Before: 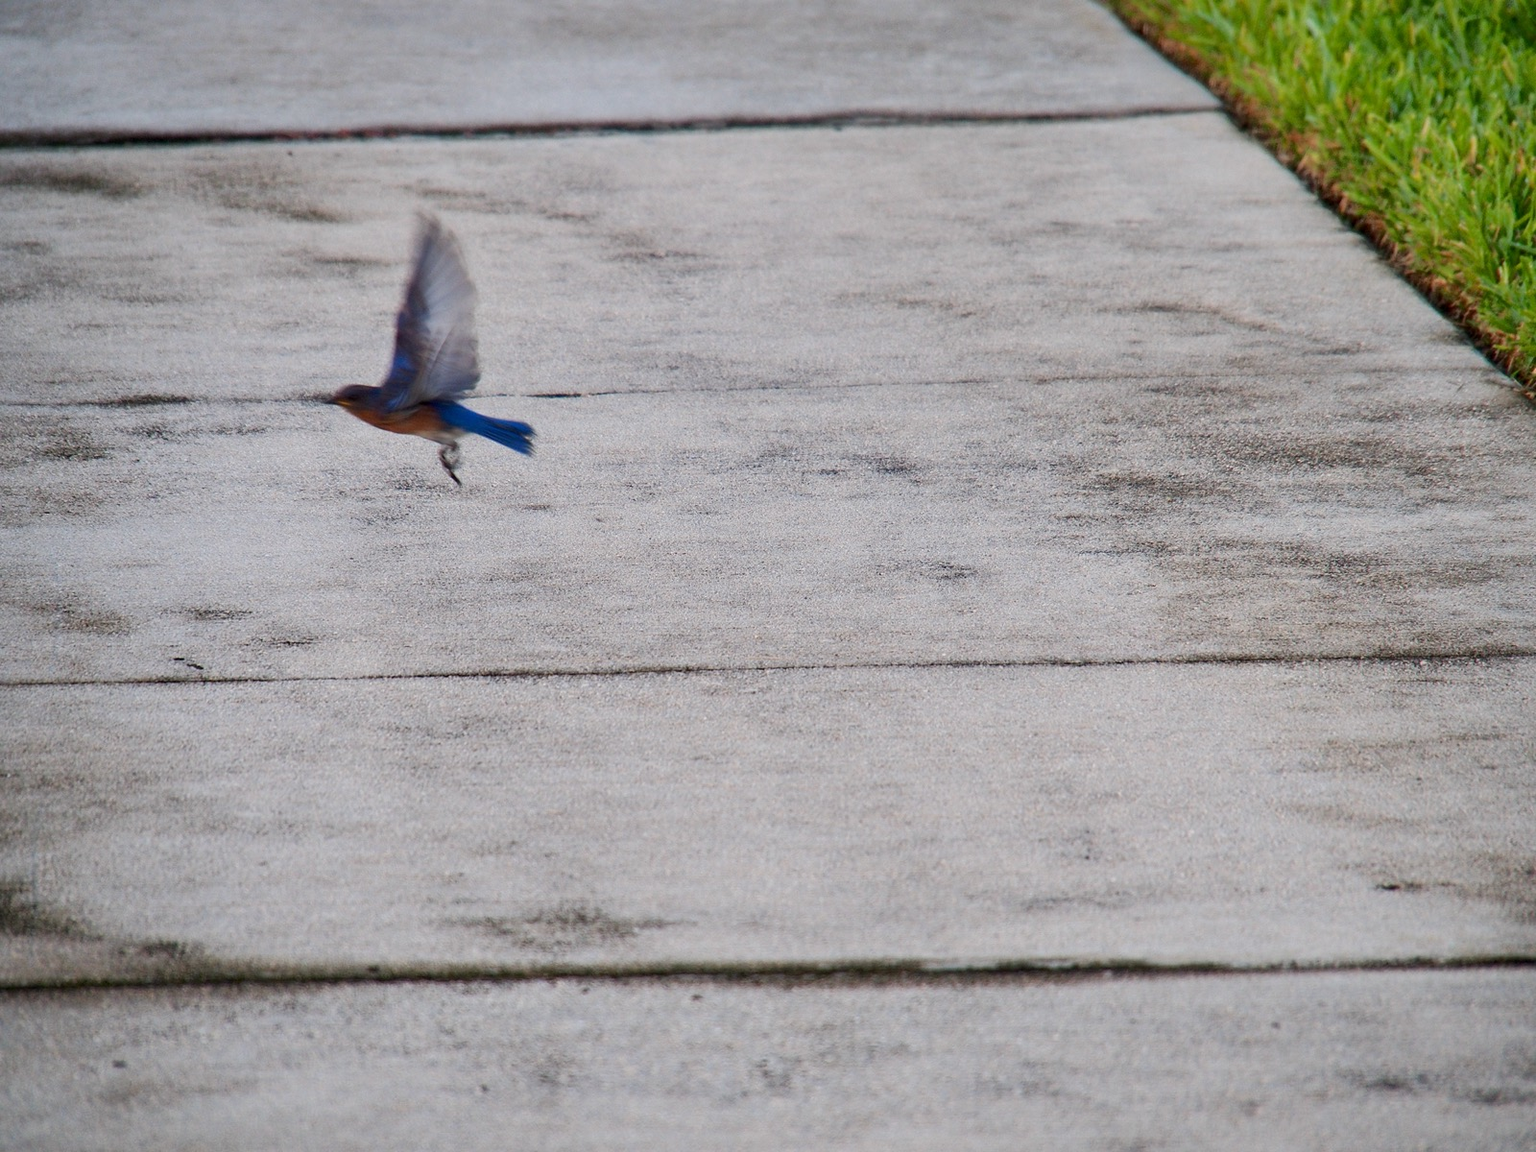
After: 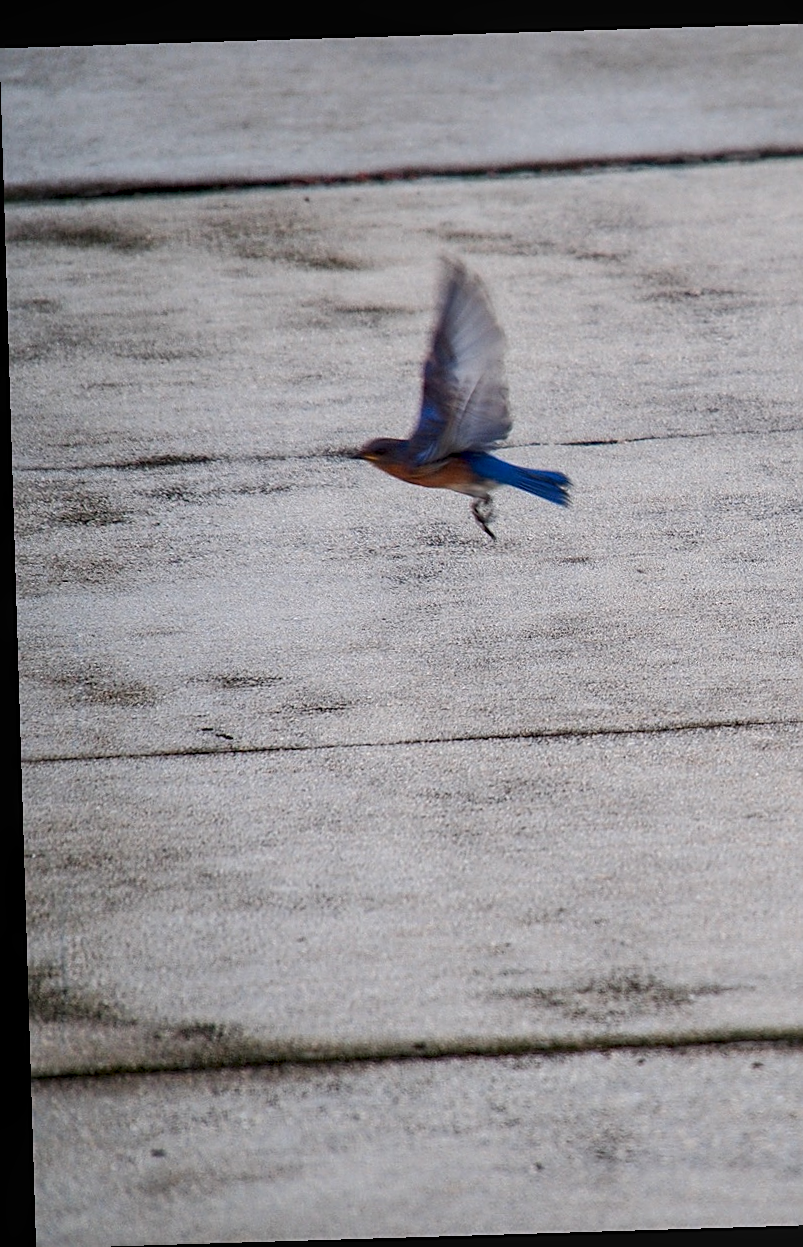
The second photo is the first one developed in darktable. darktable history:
rotate and perspective: rotation -1.75°, automatic cropping off
sharpen: amount 0.478
local contrast: on, module defaults
crop and rotate: left 0%, top 0%, right 50.845%
